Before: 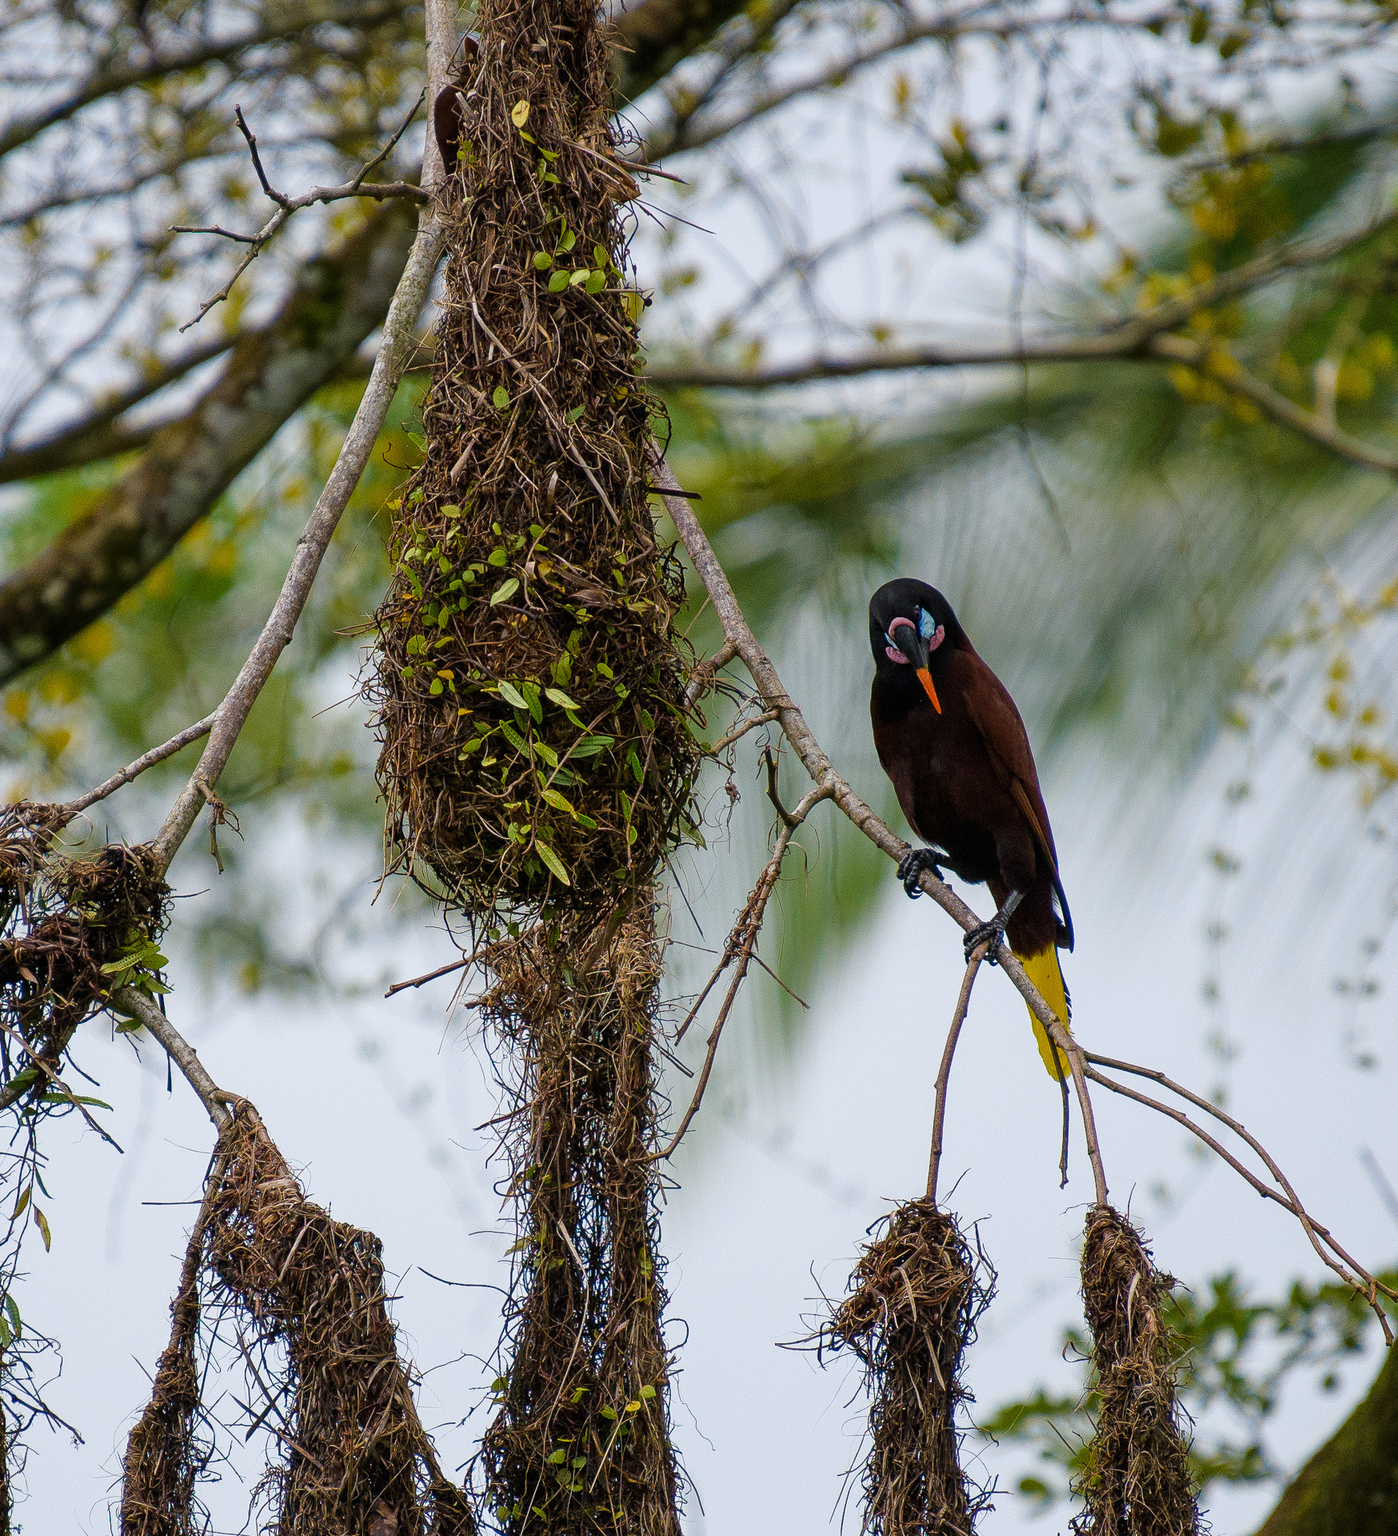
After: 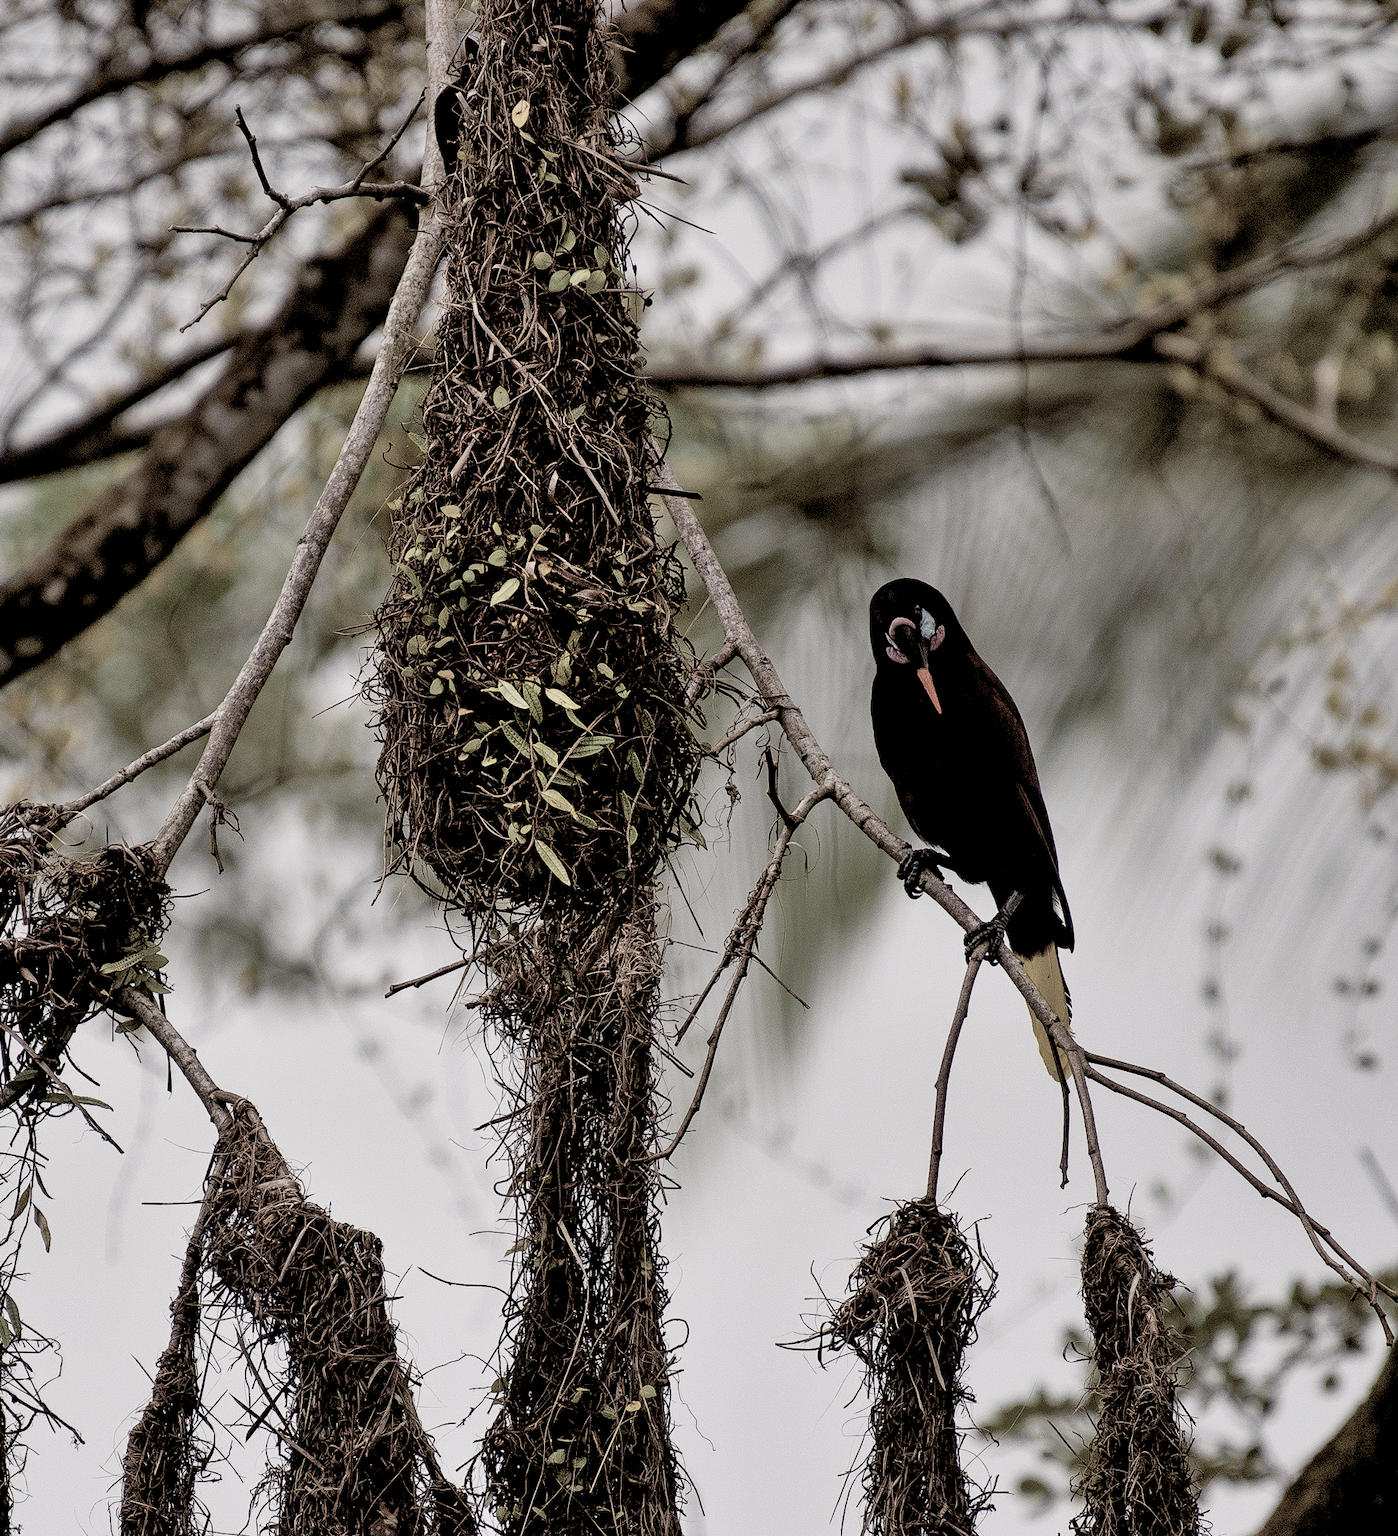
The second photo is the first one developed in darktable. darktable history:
shadows and highlights: soften with gaussian
rgb levels: levels [[0.034, 0.472, 0.904], [0, 0.5, 1], [0, 0.5, 1]]
color balance rgb: shadows lift › luminance 1%, shadows lift › chroma 0.2%, shadows lift › hue 20°, power › luminance 1%, power › chroma 0.4%, power › hue 34°, highlights gain › luminance 0.8%, highlights gain › chroma 0.4%, highlights gain › hue 44°, global offset › chroma 0.4%, global offset › hue 34°, white fulcrum 0.08 EV, linear chroma grading › shadows -7%, linear chroma grading › highlights -7%, linear chroma grading › global chroma -10%, linear chroma grading › mid-tones -8%, perceptual saturation grading › global saturation -28%, perceptual saturation grading › highlights -20%, perceptual saturation grading › mid-tones -24%, perceptual saturation grading › shadows -24%, perceptual brilliance grading › global brilliance -1%, perceptual brilliance grading › highlights -1%, perceptual brilliance grading › mid-tones -1%, perceptual brilliance grading › shadows -1%, global vibrance -17%, contrast -6%
